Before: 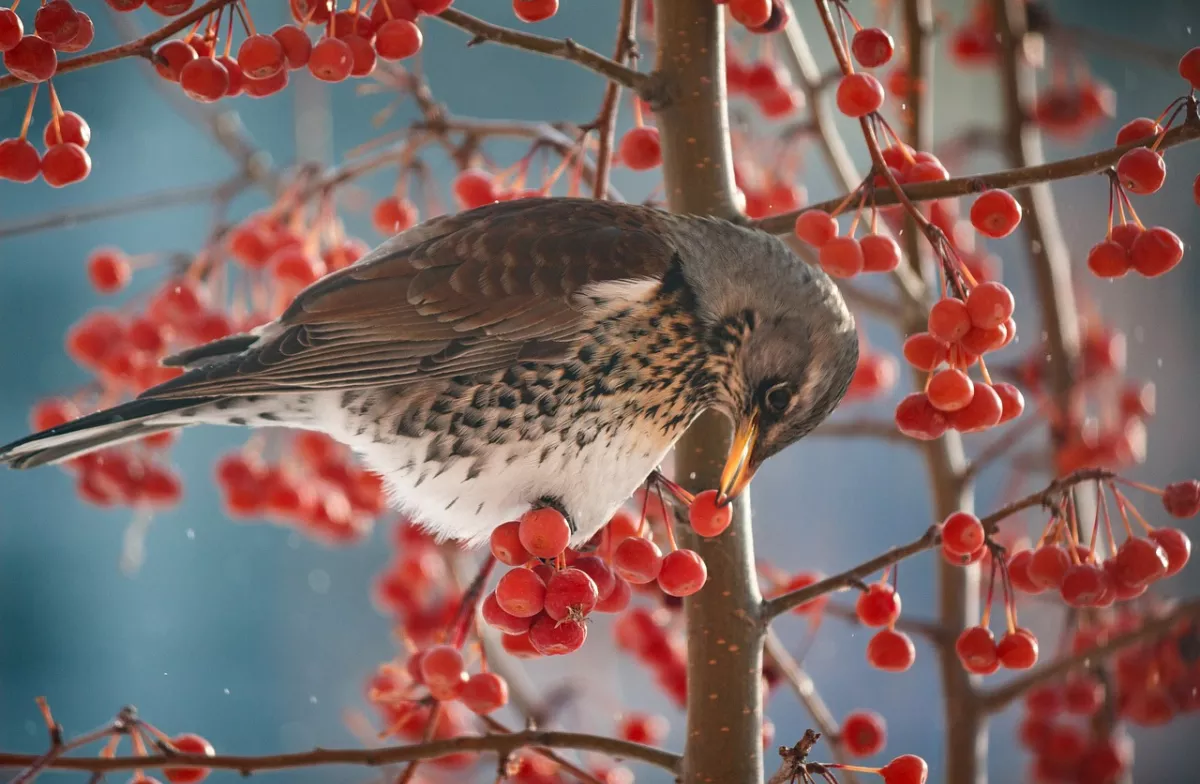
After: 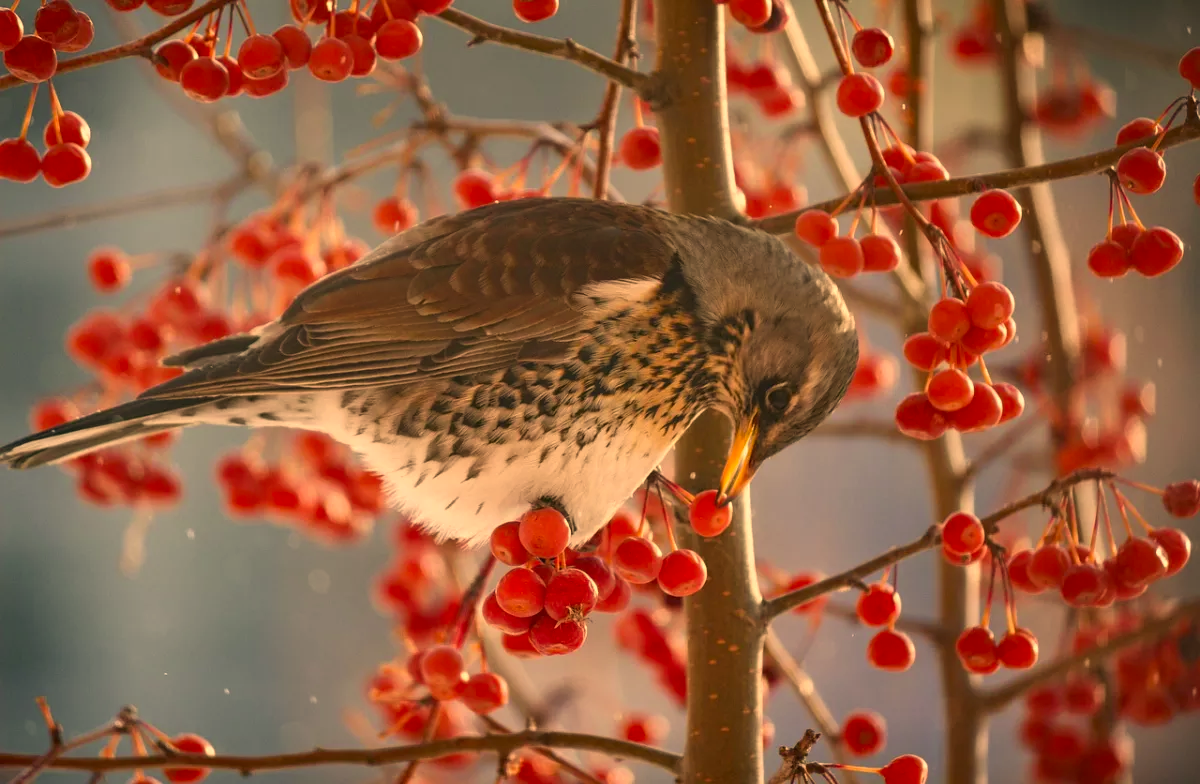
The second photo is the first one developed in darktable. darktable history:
color correction: highlights a* 17.94, highlights b* 35.39, shadows a* 1.48, shadows b* 6.42, saturation 1.01
